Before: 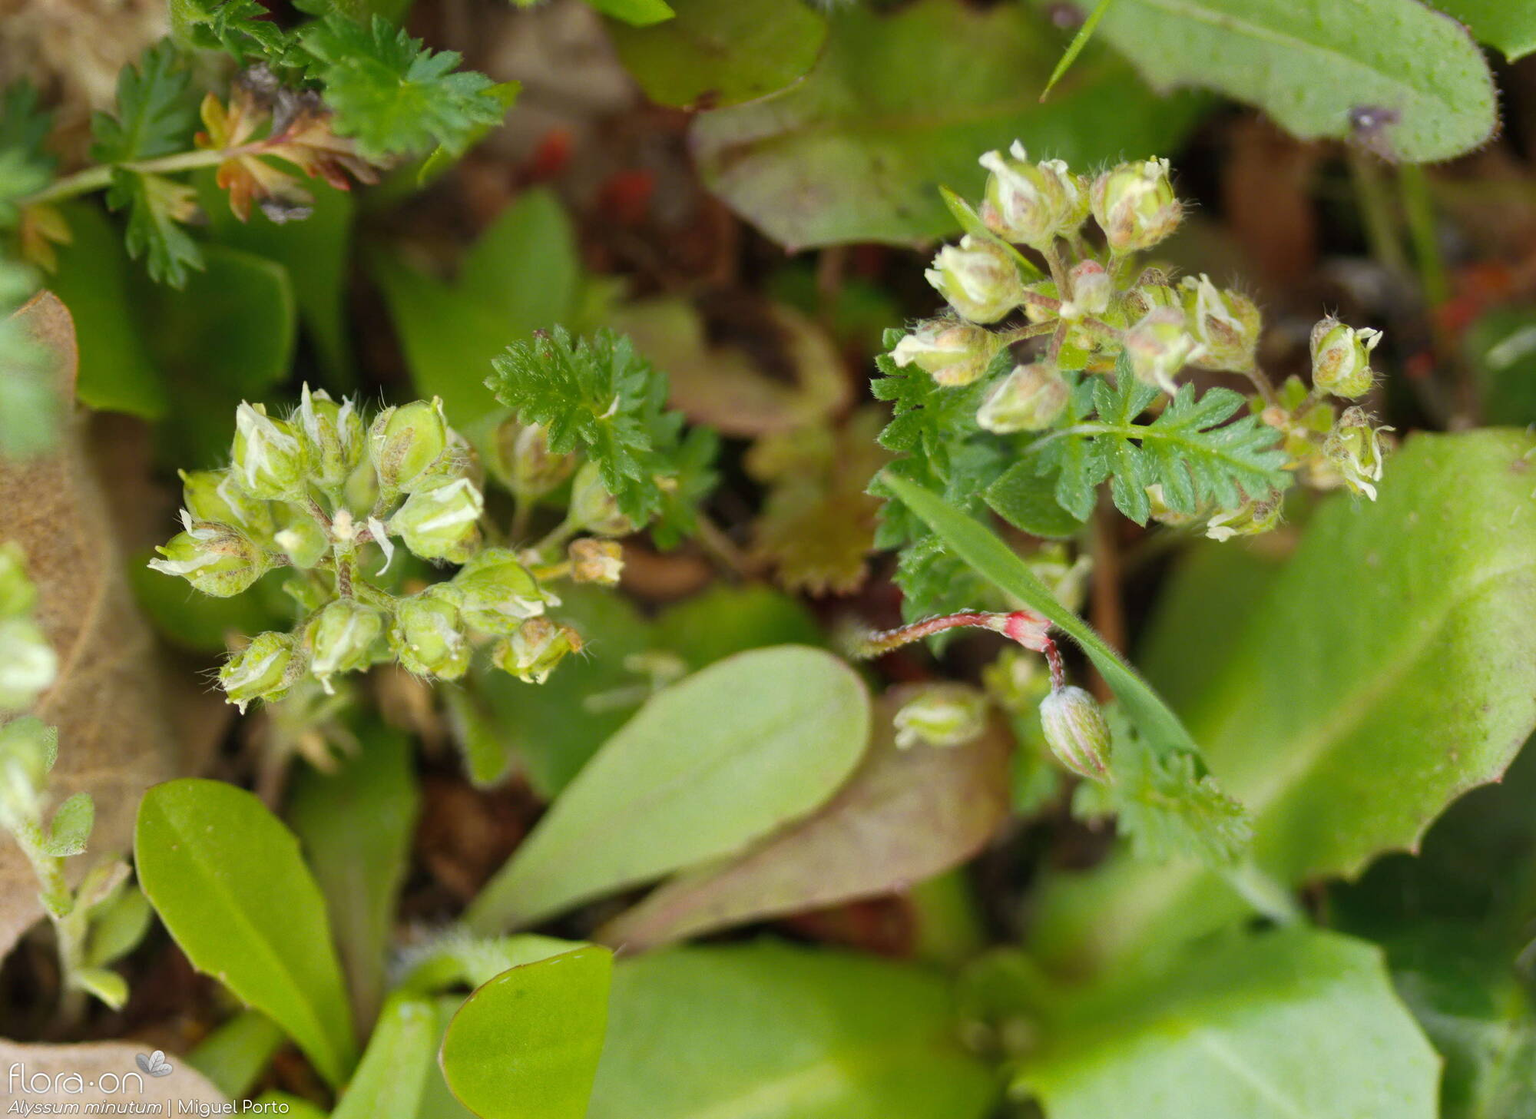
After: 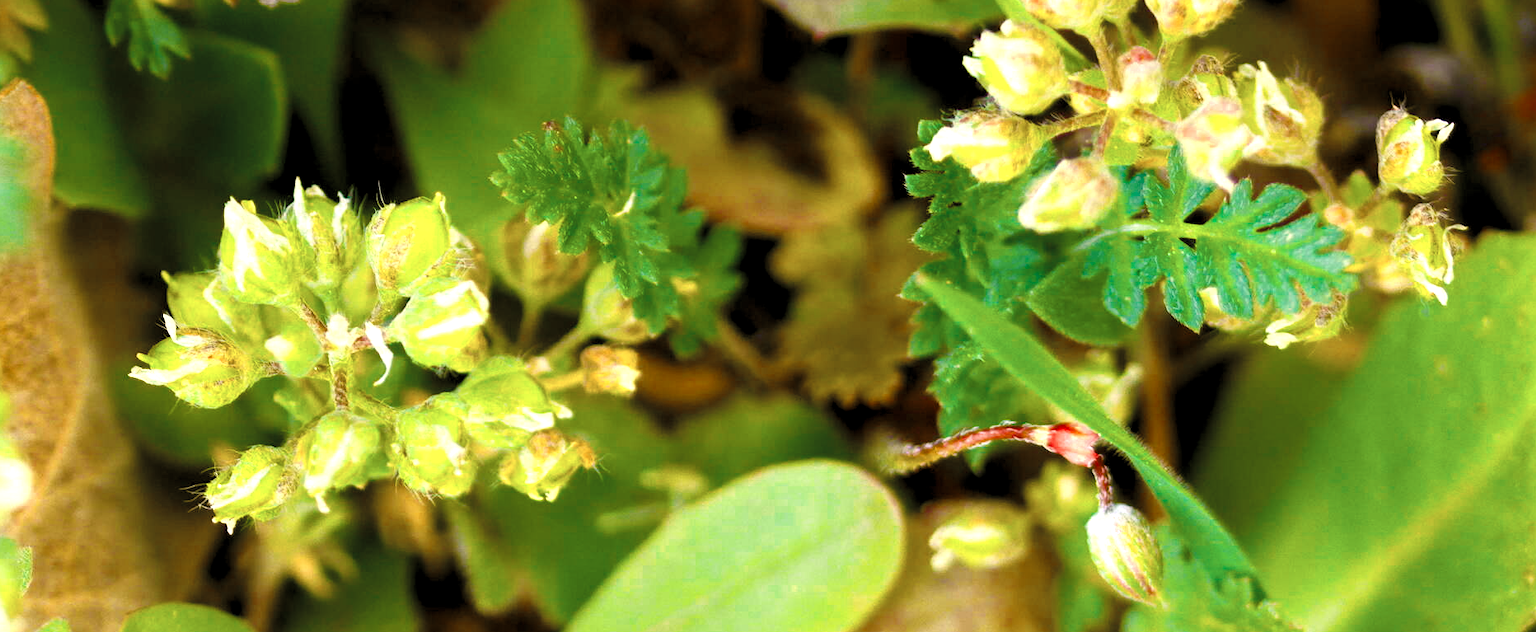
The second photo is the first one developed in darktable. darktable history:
crop: left 1.826%, top 19.357%, right 4.968%, bottom 27.867%
color correction: highlights a* 6, highlights b* 4.68
exposure: black level correction 0.001, exposure 0.5 EV, compensate exposure bias true, compensate highlight preservation false
color balance rgb: linear chroma grading › global chroma 42.495%, perceptual saturation grading › global saturation 46.275%, perceptual saturation grading › highlights -49.437%, perceptual saturation grading › shadows 29.868%, global vibrance 40.873%
levels: levels [0.116, 0.574, 1]
color zones: curves: ch0 [(0, 0.5) (0.125, 0.4) (0.25, 0.5) (0.375, 0.4) (0.5, 0.4) (0.625, 0.35) (0.75, 0.35) (0.875, 0.5)]; ch1 [(0, 0.35) (0.125, 0.45) (0.25, 0.35) (0.375, 0.35) (0.5, 0.35) (0.625, 0.35) (0.75, 0.45) (0.875, 0.35)]; ch2 [(0, 0.6) (0.125, 0.5) (0.25, 0.5) (0.375, 0.6) (0.5, 0.6) (0.625, 0.5) (0.75, 0.5) (0.875, 0.5)]
contrast brightness saturation: contrast 0.048, brightness 0.058, saturation 0.012
tone equalizer: -8 EV -0.437 EV, -7 EV -0.354 EV, -6 EV -0.362 EV, -5 EV -0.189 EV, -3 EV 0.192 EV, -2 EV 0.313 EV, -1 EV 0.39 EV, +0 EV 0.429 EV
